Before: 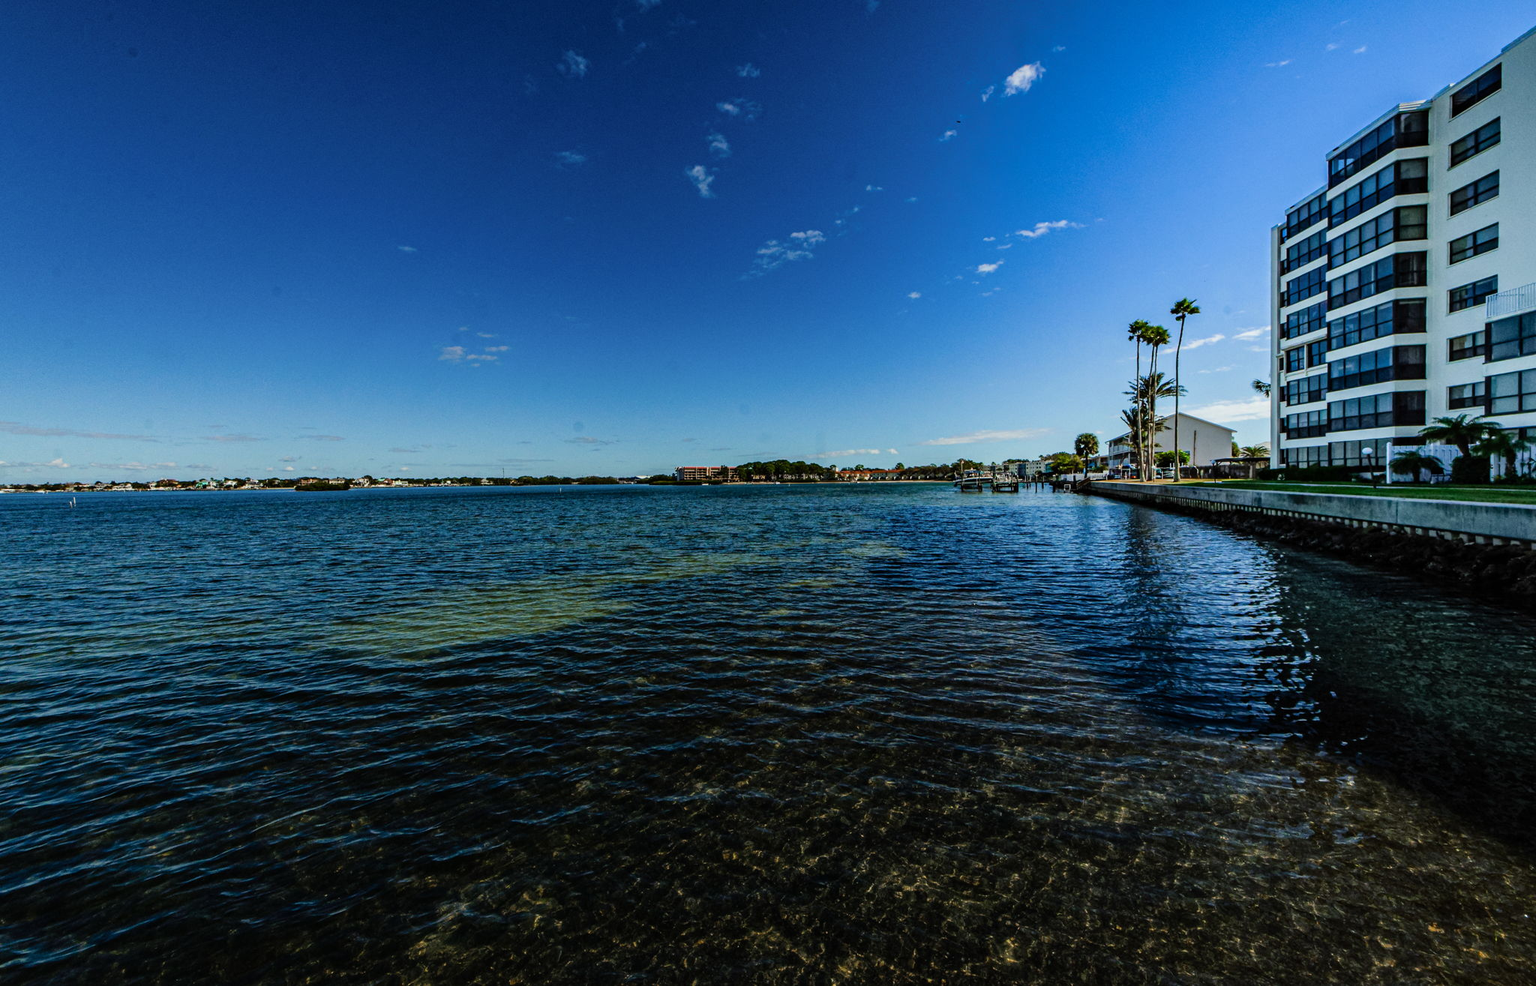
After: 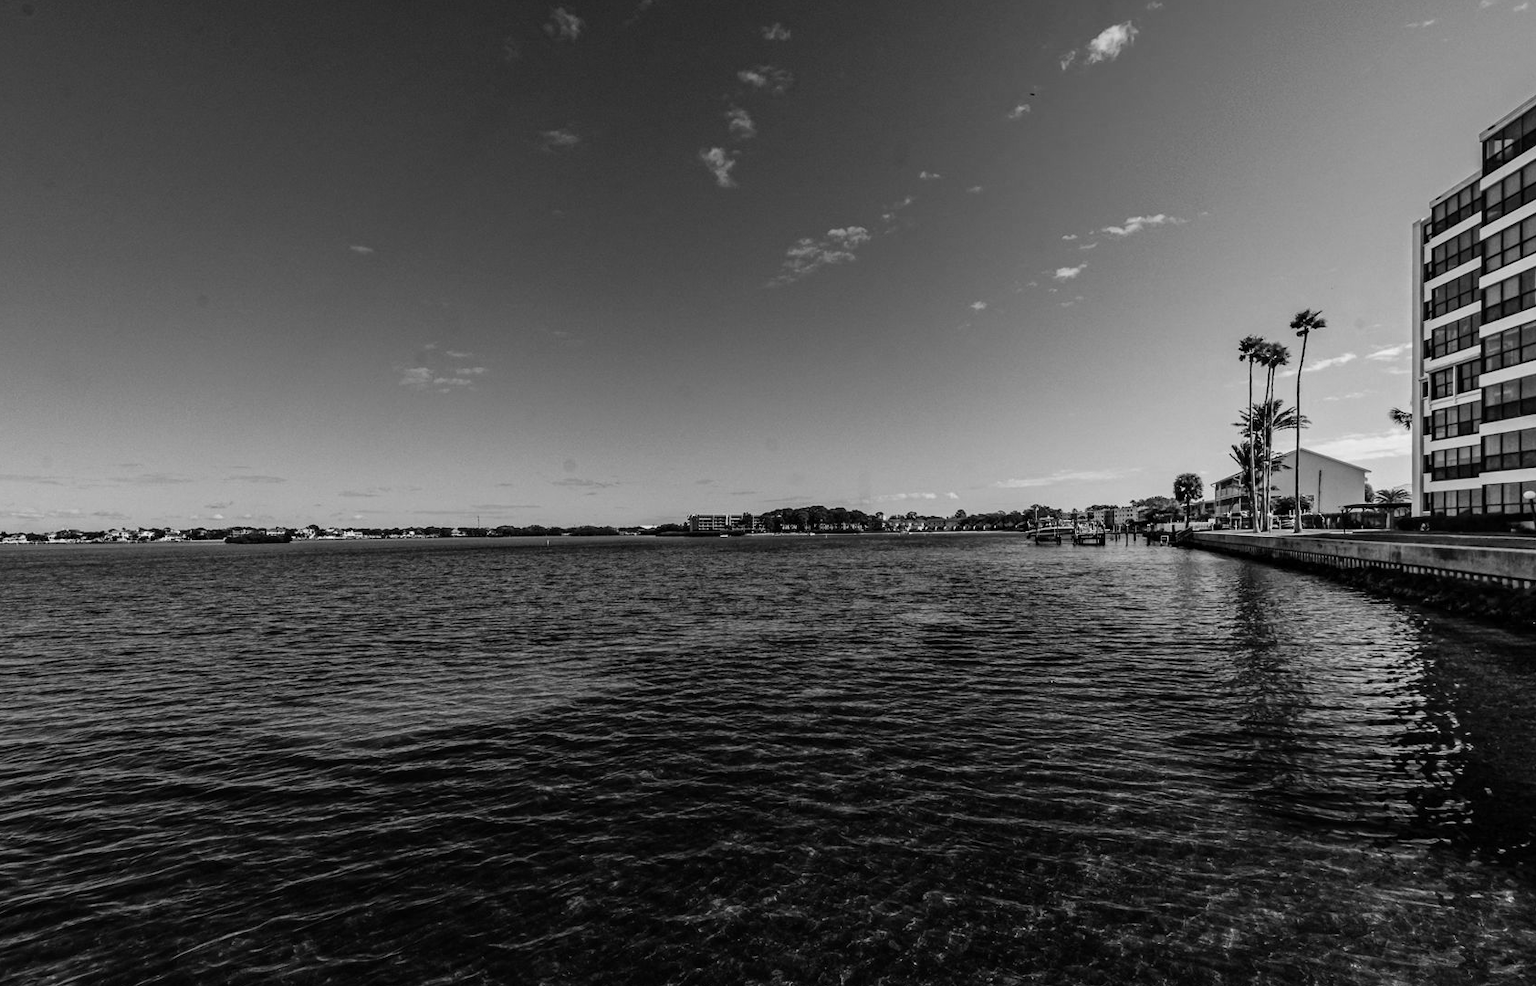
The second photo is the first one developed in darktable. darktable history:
monochrome: on, module defaults
crop and rotate: left 7.196%, top 4.574%, right 10.605%, bottom 13.178%
